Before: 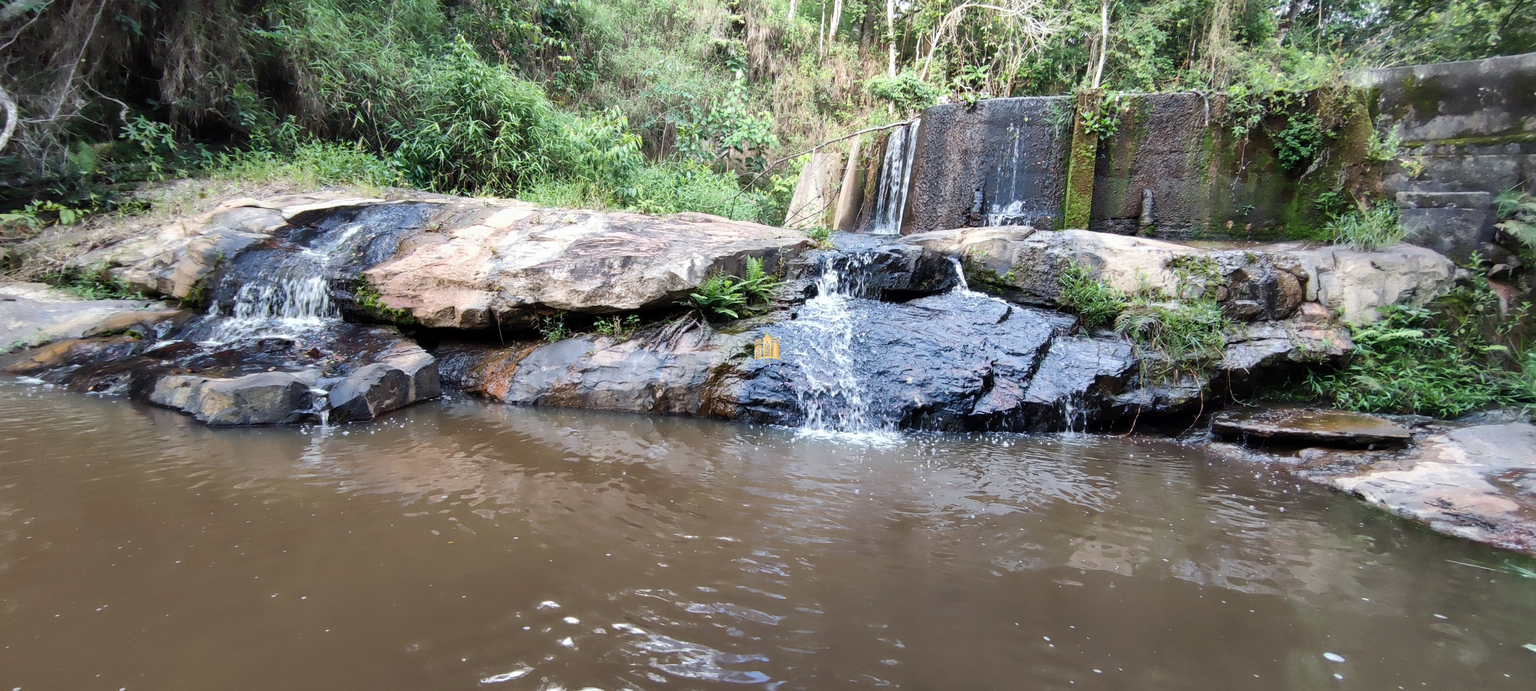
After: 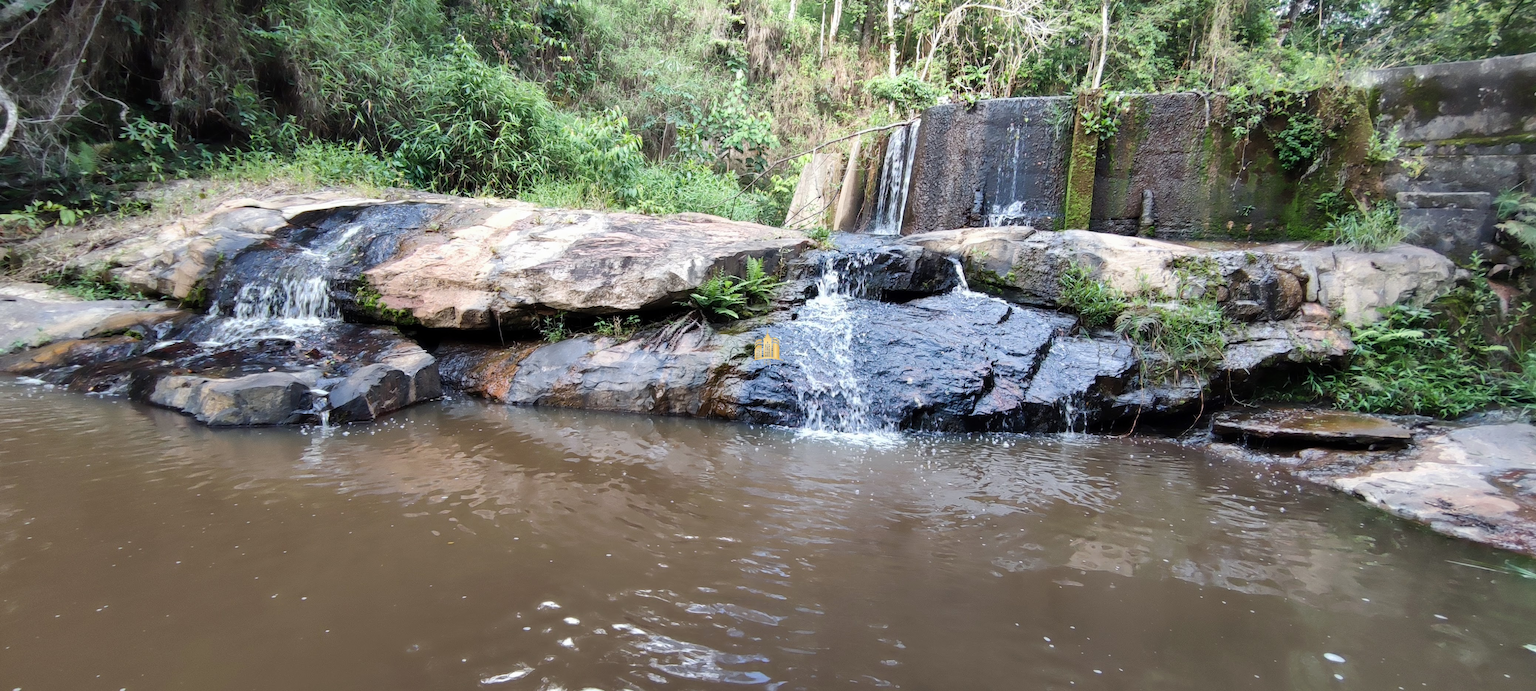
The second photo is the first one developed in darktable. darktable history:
white balance: emerald 1
exposure: compensate highlight preservation false
